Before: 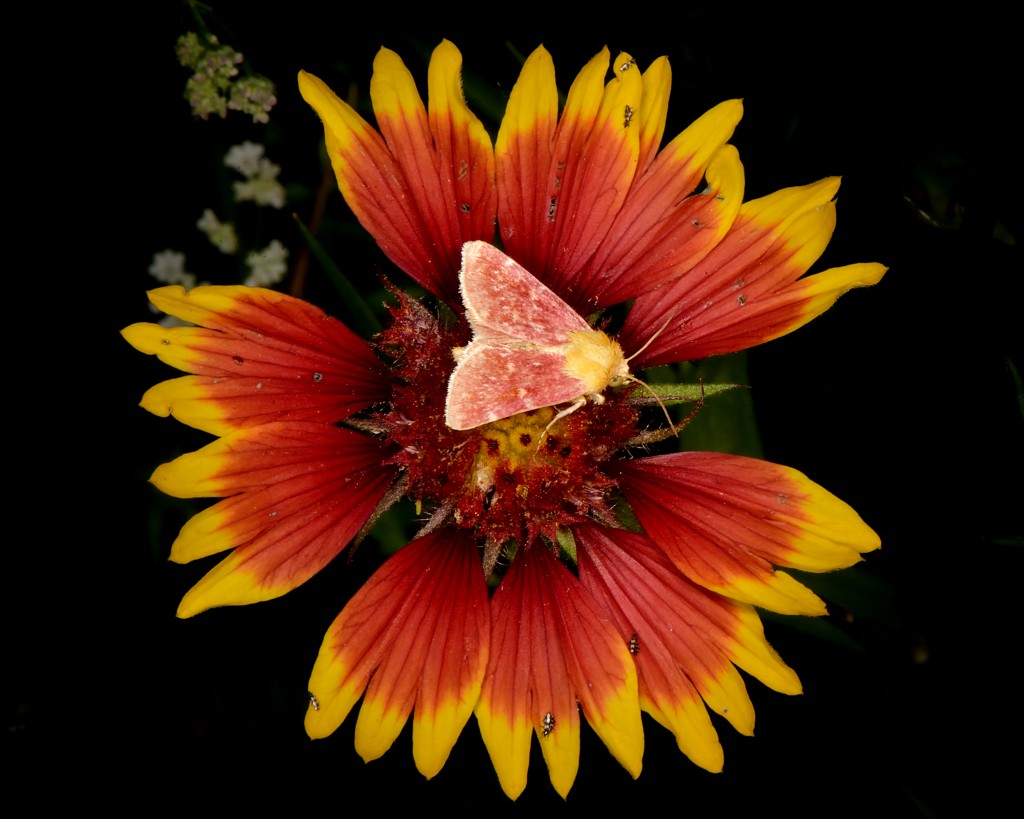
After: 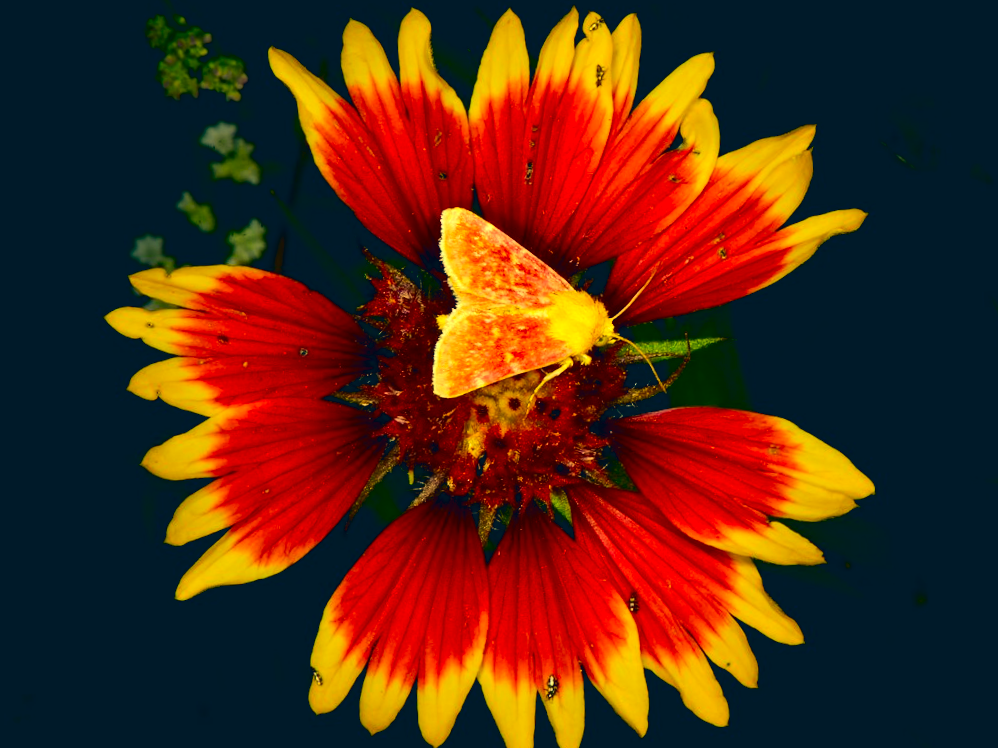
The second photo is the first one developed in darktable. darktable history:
color correction: highlights a* -15.58, highlights b* 40, shadows a* -40, shadows b* -26.18
contrast brightness saturation: contrast 0.26, brightness 0.02, saturation 0.87
rotate and perspective: rotation -3°, crop left 0.031, crop right 0.968, crop top 0.07, crop bottom 0.93
rgb levels: mode RGB, independent channels, levels [[0, 0.474, 1], [0, 0.5, 1], [0, 0.5, 1]]
